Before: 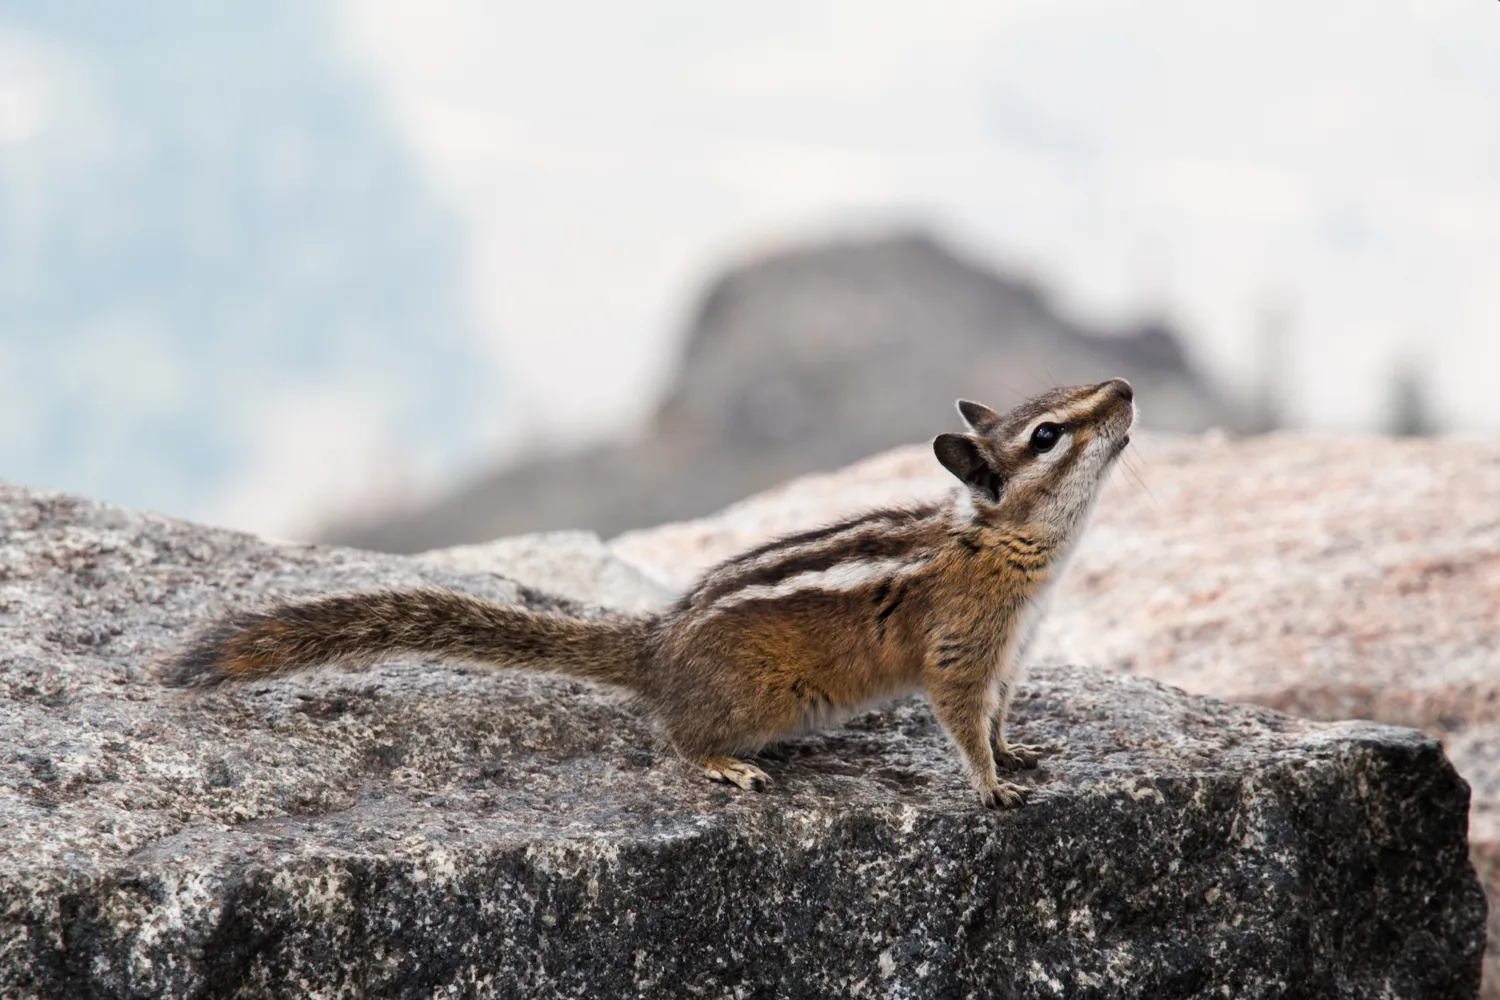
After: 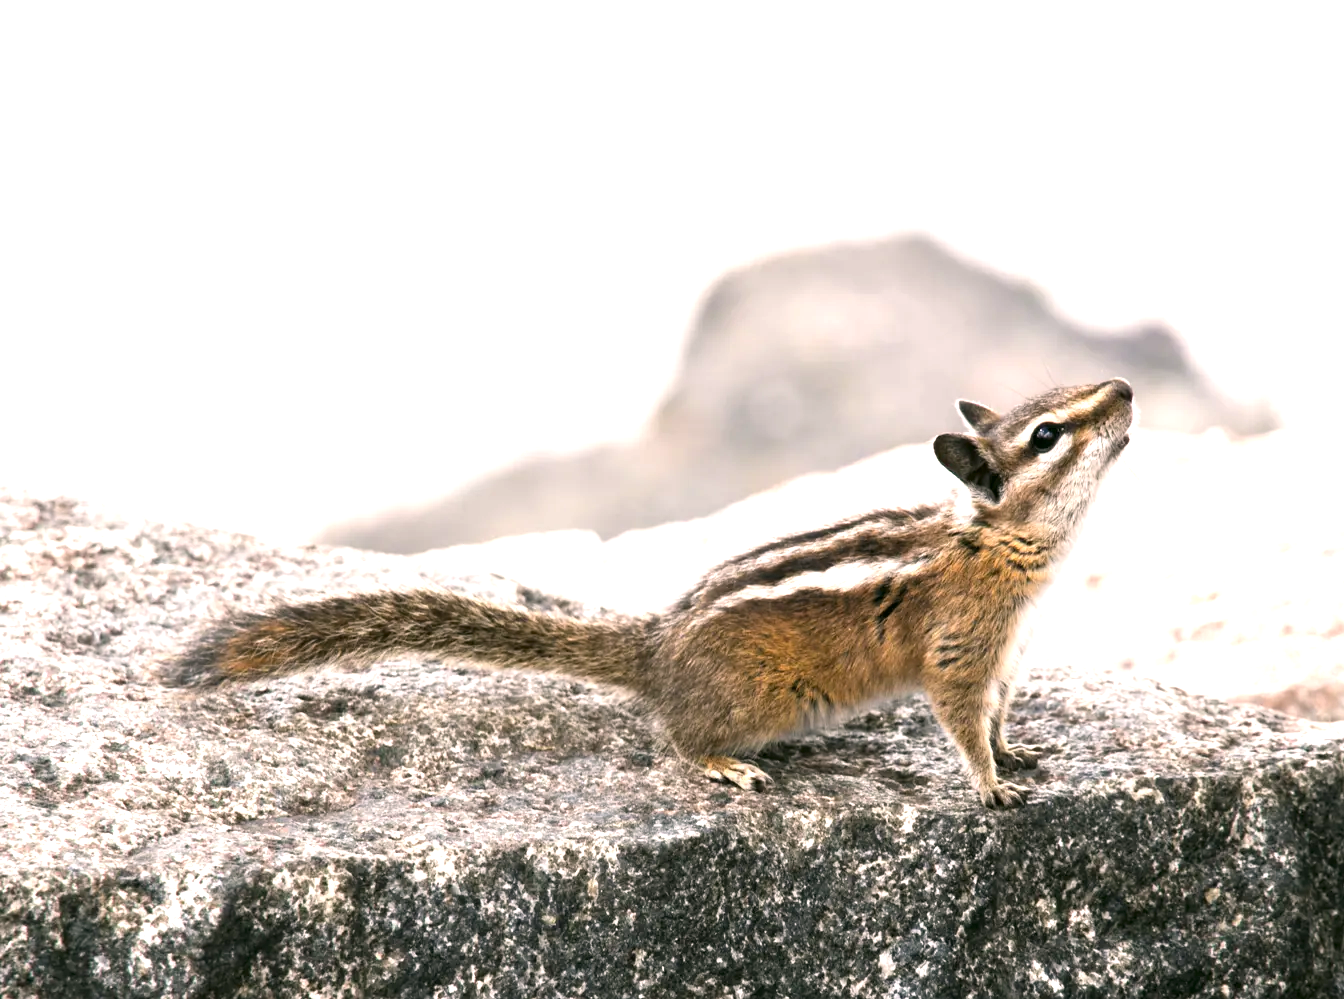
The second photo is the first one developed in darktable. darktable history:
exposure: black level correction 0, exposure 1.199 EV, compensate highlight preservation false
crop: right 9.514%, bottom 0.035%
color correction: highlights a* 4.35, highlights b* 4.95, shadows a* -7.13, shadows b* 4.6
contrast brightness saturation: saturation -0.07
